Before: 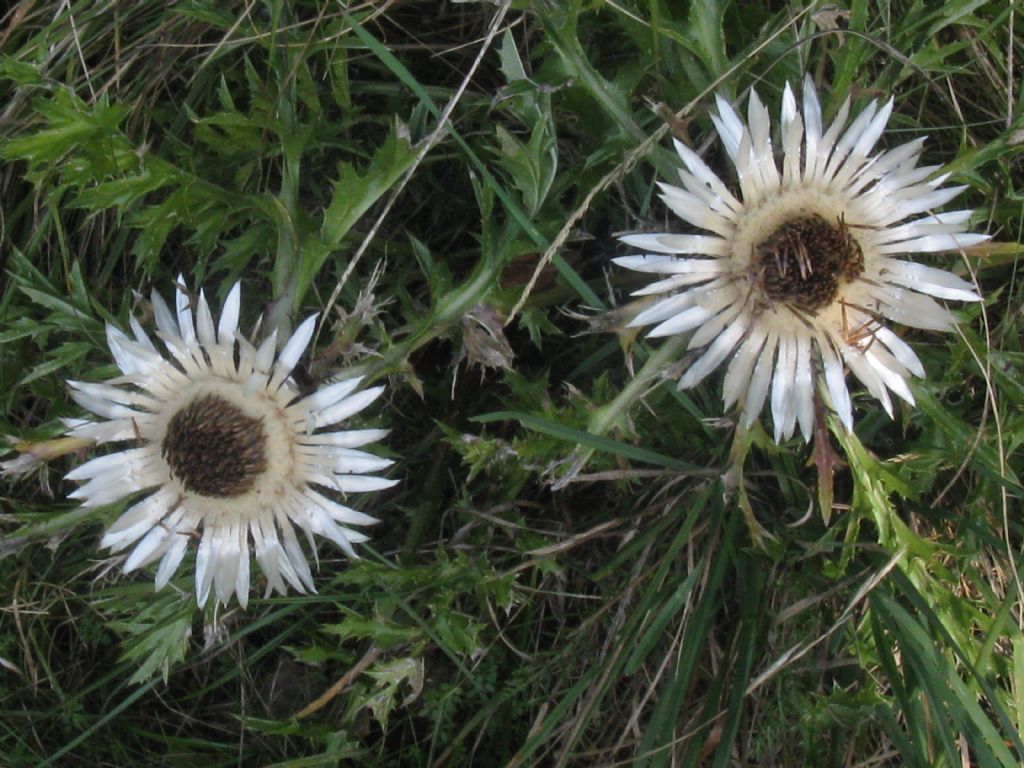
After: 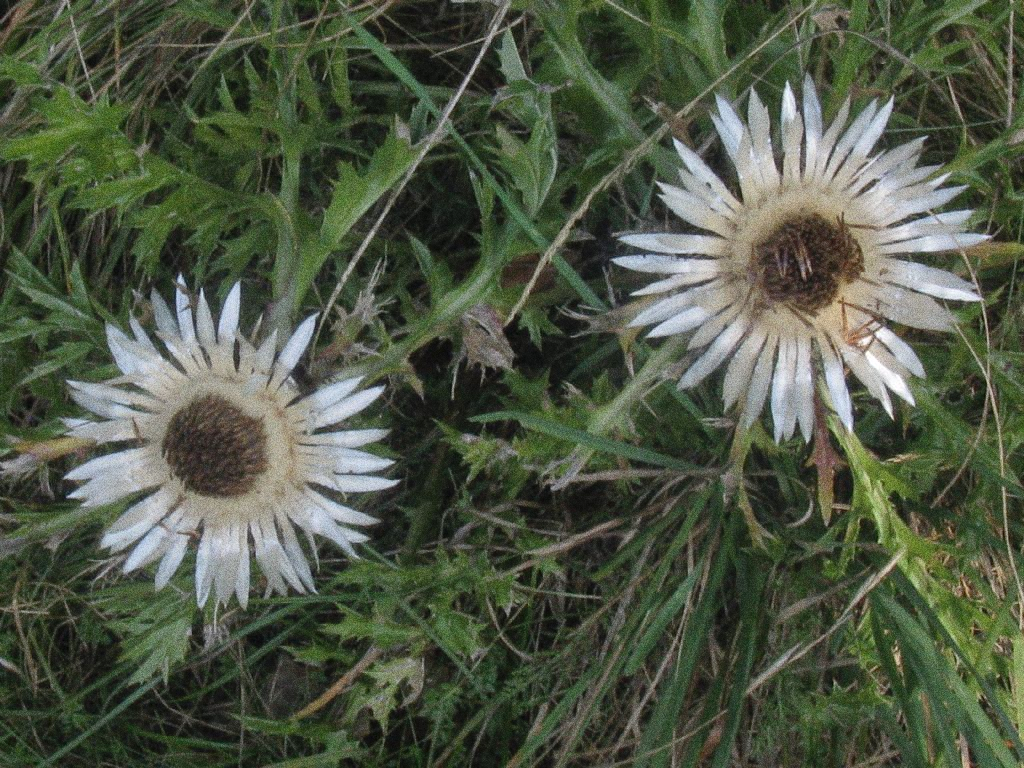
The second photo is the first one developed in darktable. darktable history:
shadows and highlights: on, module defaults
contrast brightness saturation: saturation -0.05
grain: strength 49.07%
